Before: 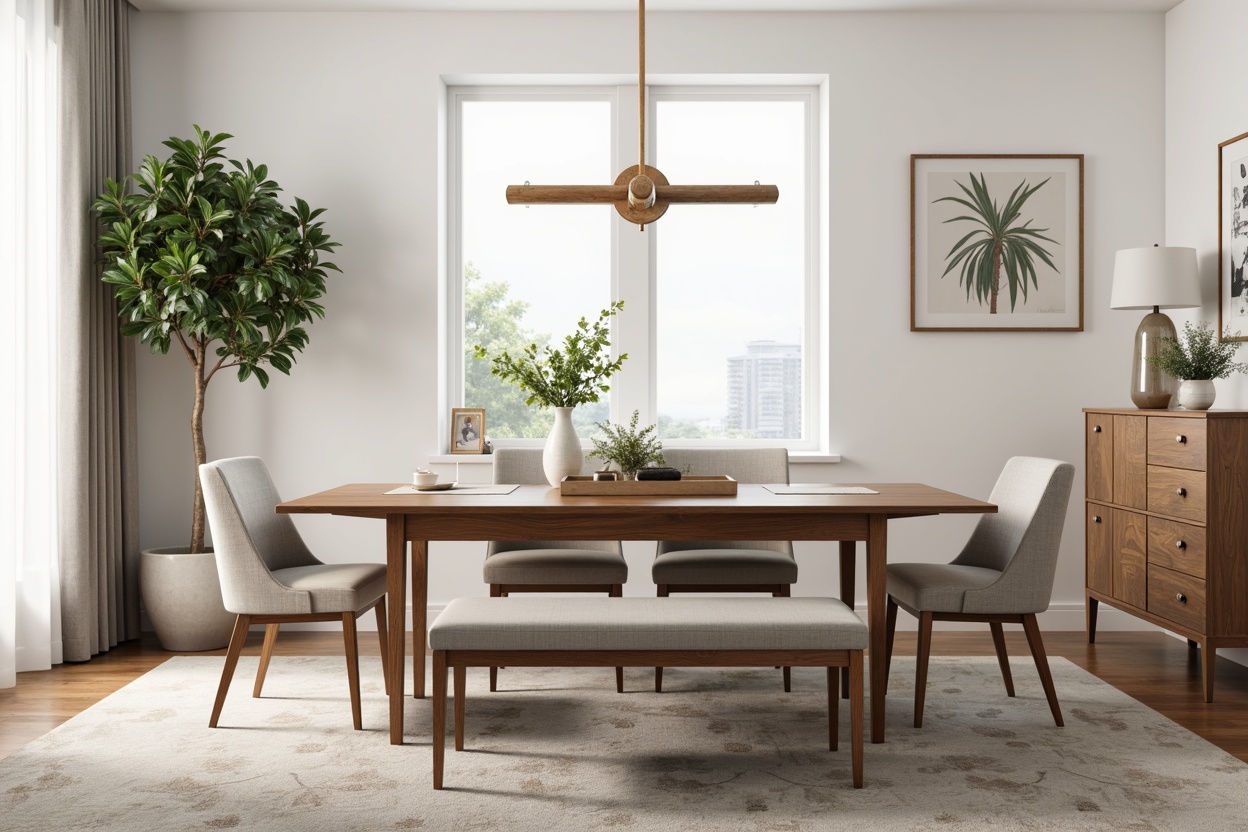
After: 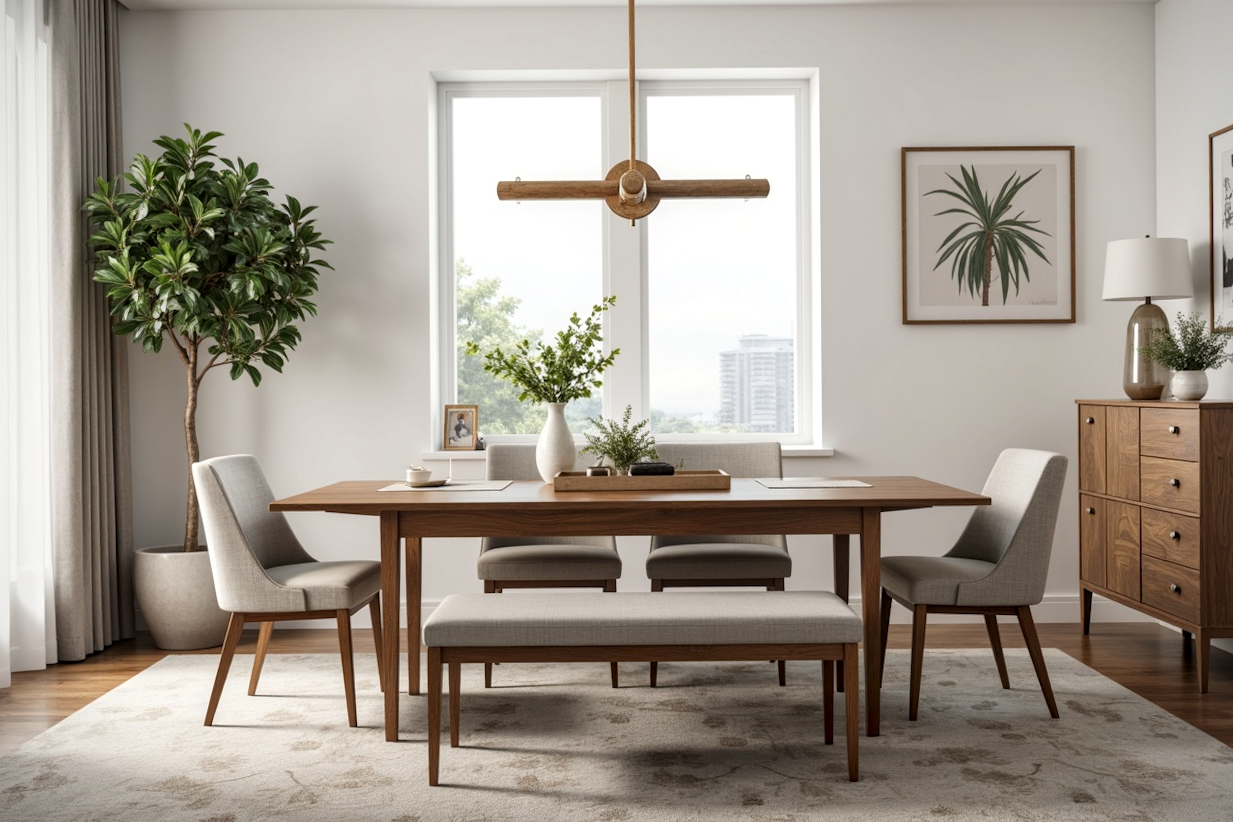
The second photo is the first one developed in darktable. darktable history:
vignetting: fall-off start 91.19%
rotate and perspective: rotation -0.45°, automatic cropping original format, crop left 0.008, crop right 0.992, crop top 0.012, crop bottom 0.988
local contrast: on, module defaults
